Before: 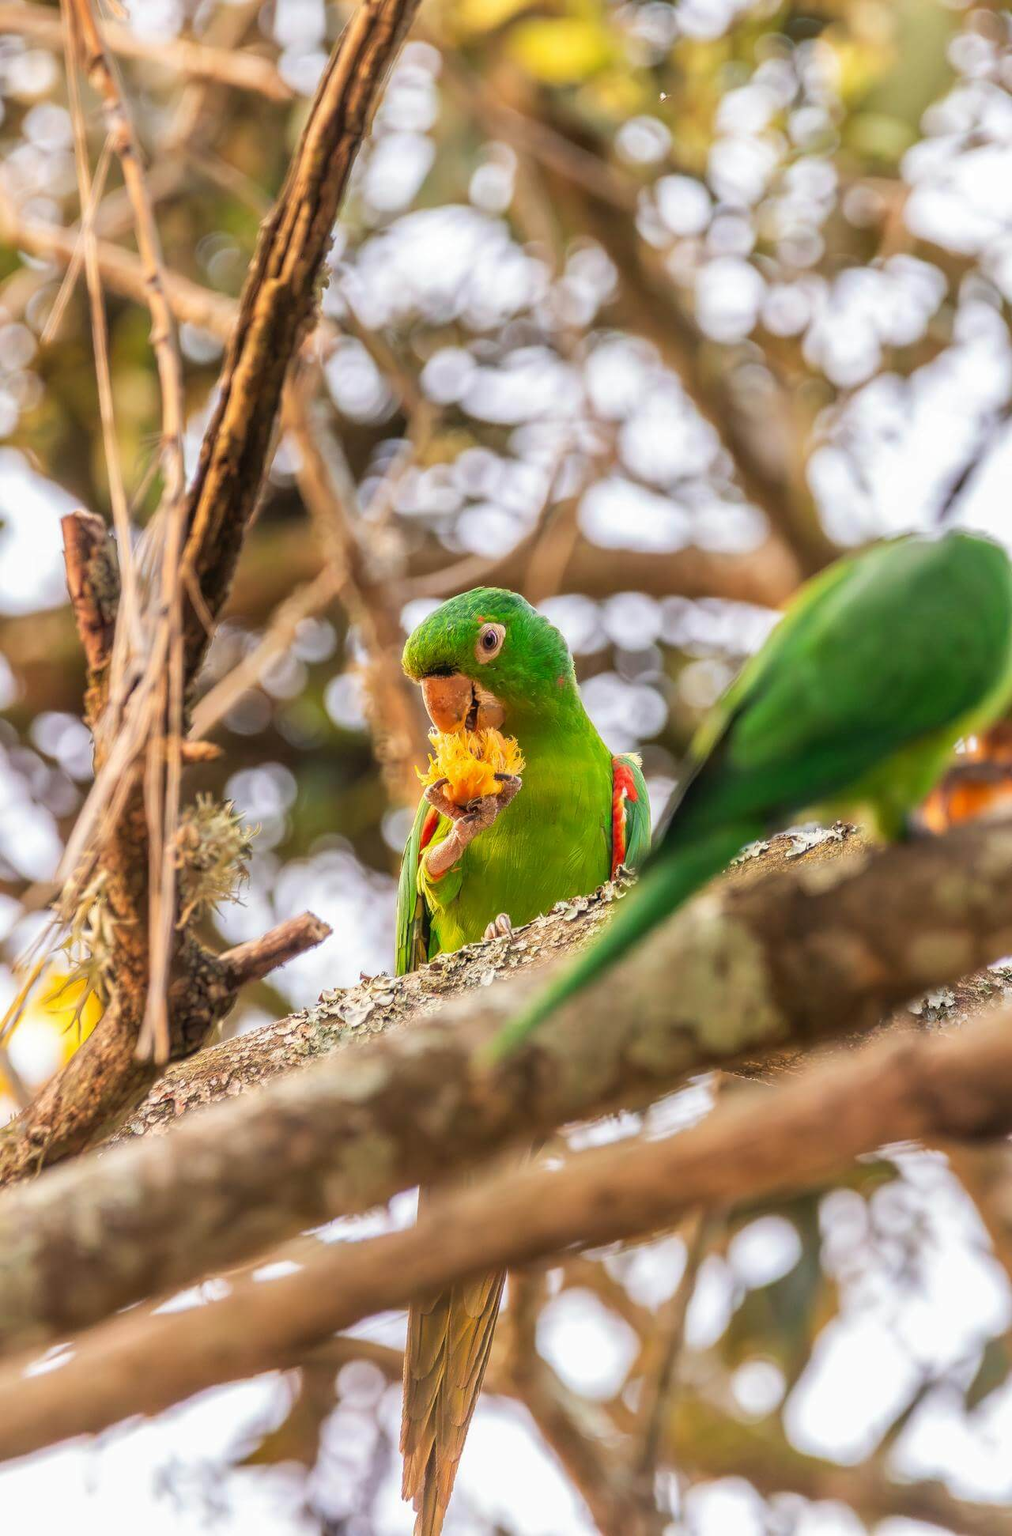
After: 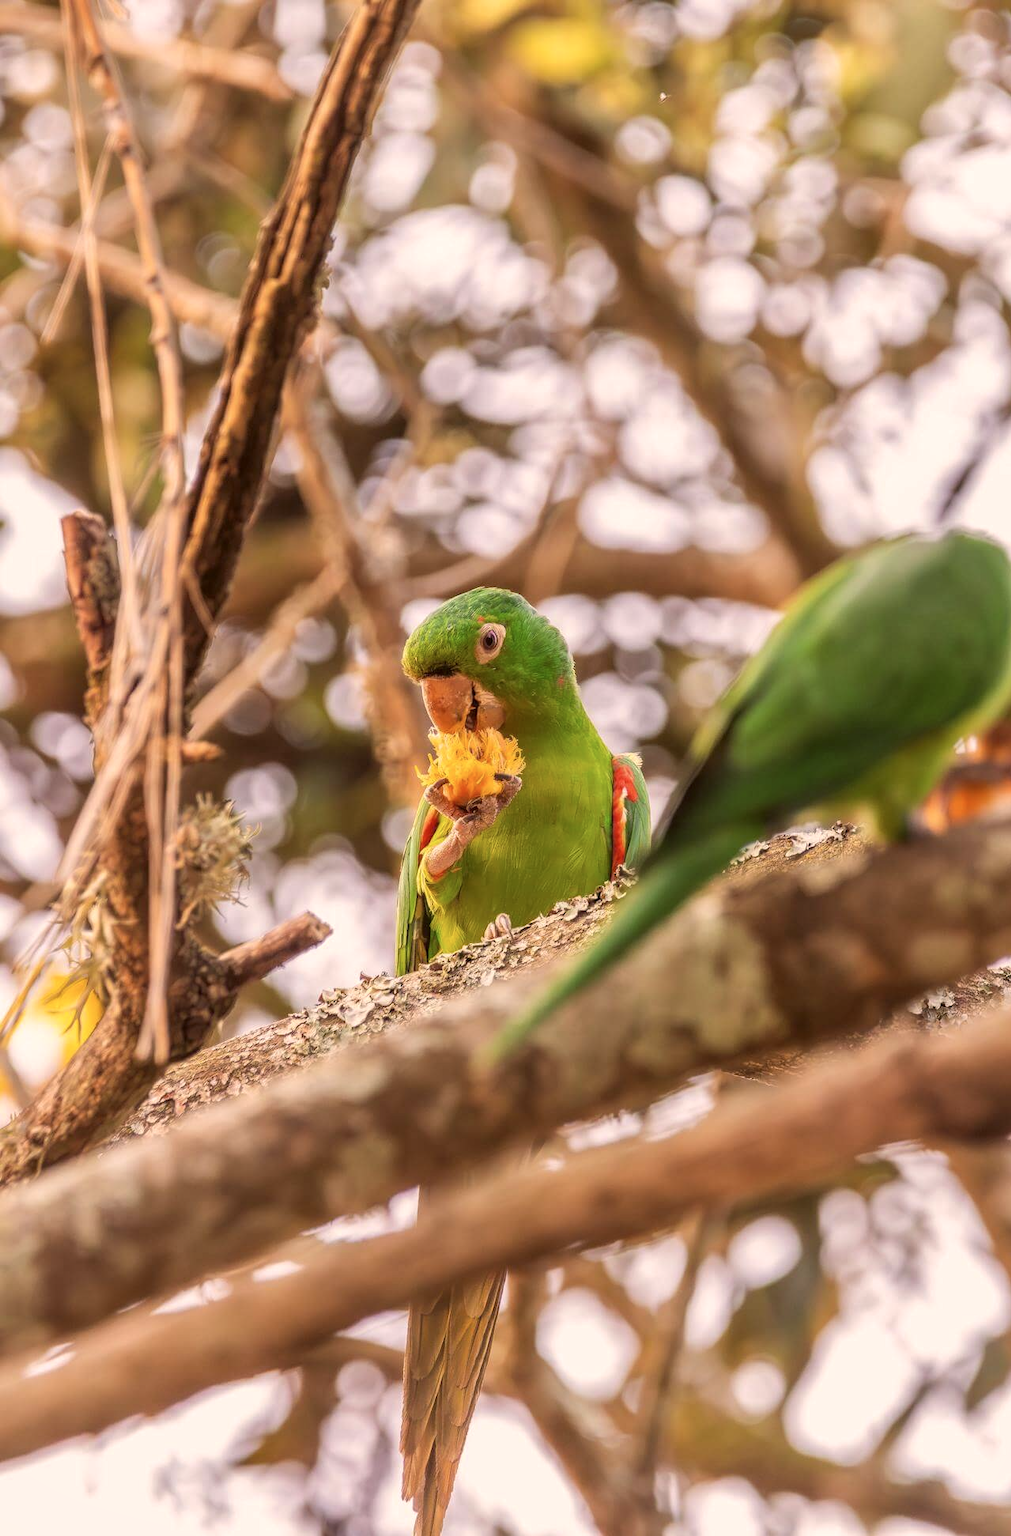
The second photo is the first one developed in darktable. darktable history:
shadows and highlights: shadows 25.68, highlights -23.99
color correction: highlights a* 10.24, highlights b* 9.79, shadows a* 8.99, shadows b* 7.64, saturation 0.789
